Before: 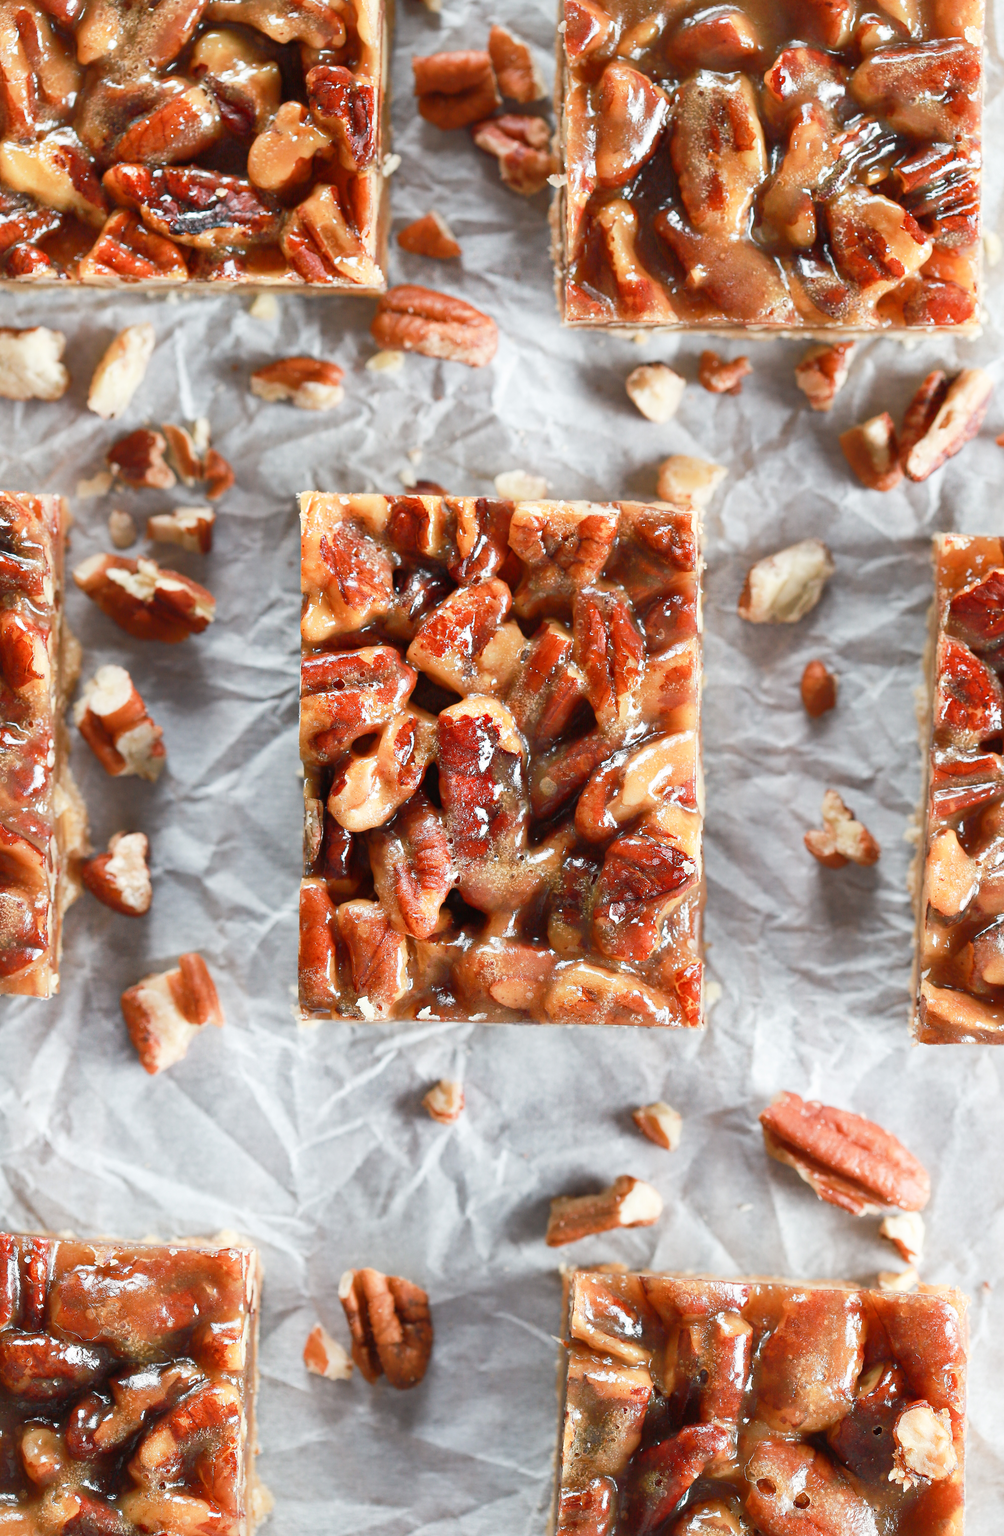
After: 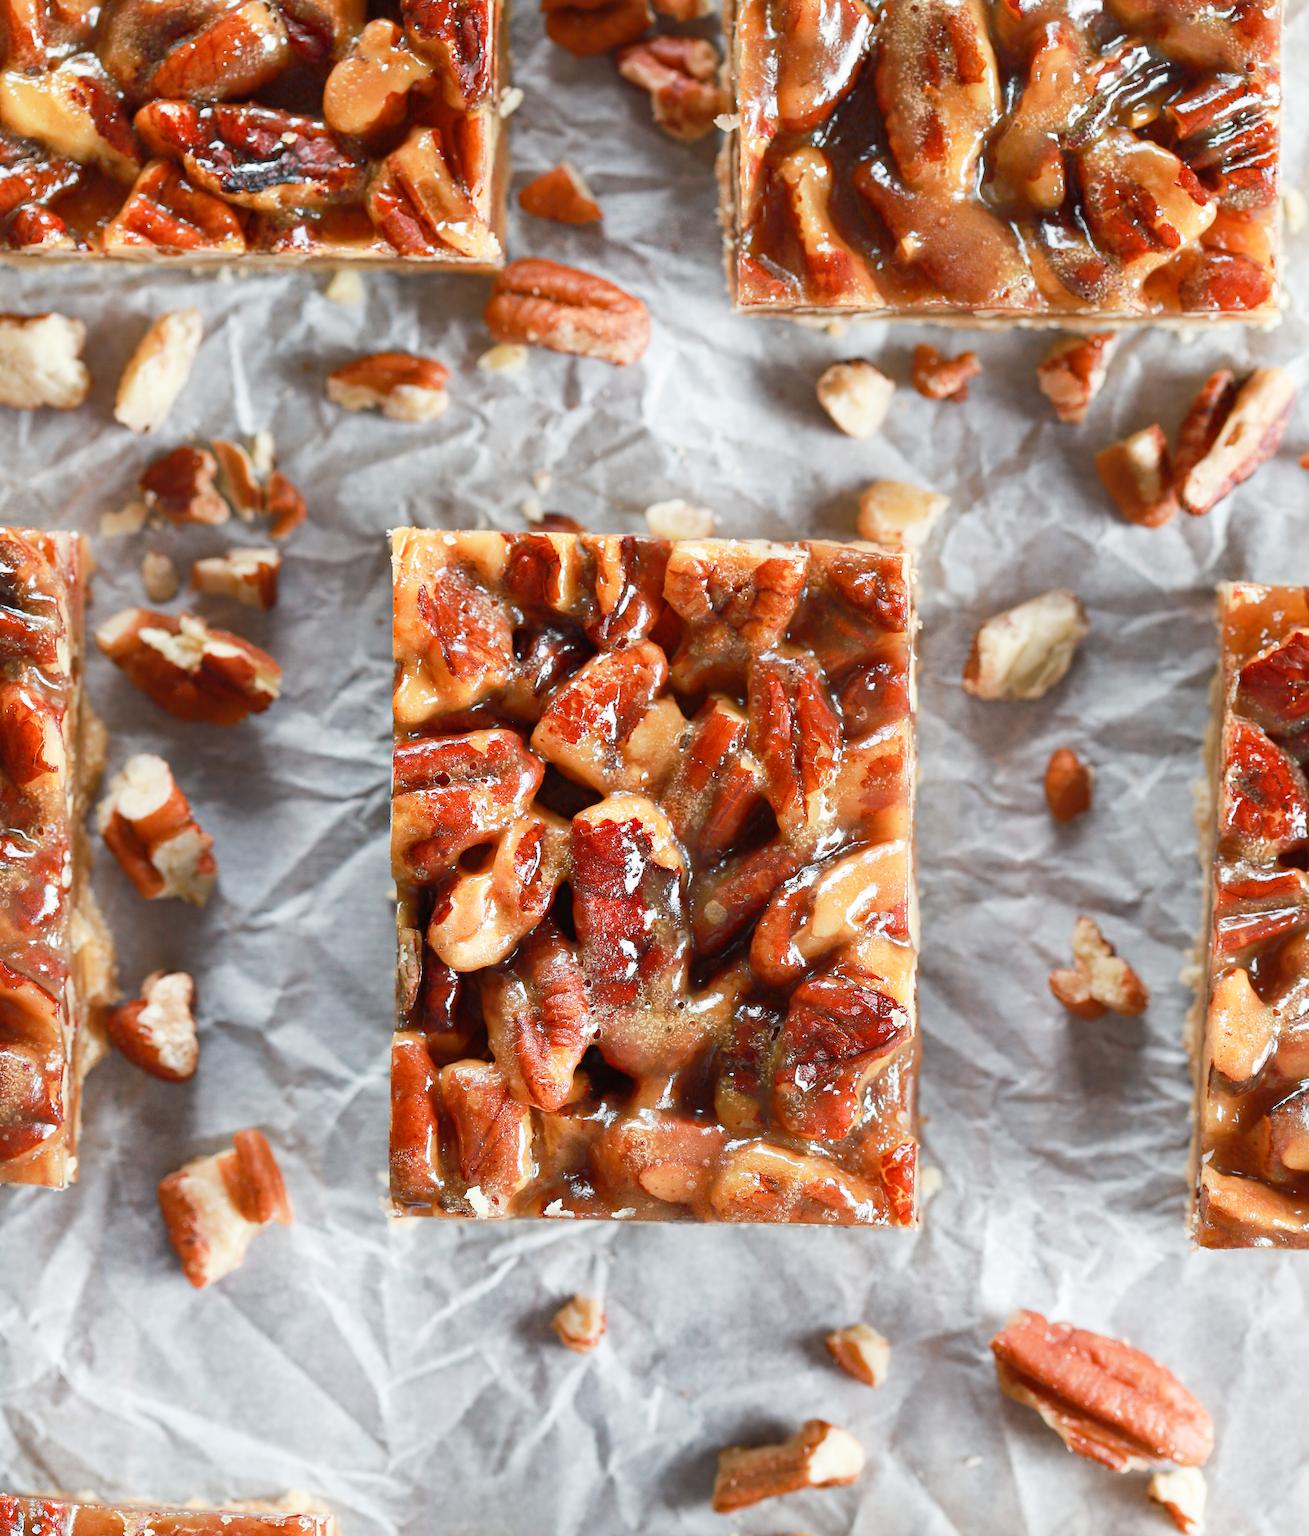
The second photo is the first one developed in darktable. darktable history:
crop: top 5.667%, bottom 17.637%
haze removal: compatibility mode true, adaptive false
exposure: exposure -0.021 EV, compensate highlight preservation false
